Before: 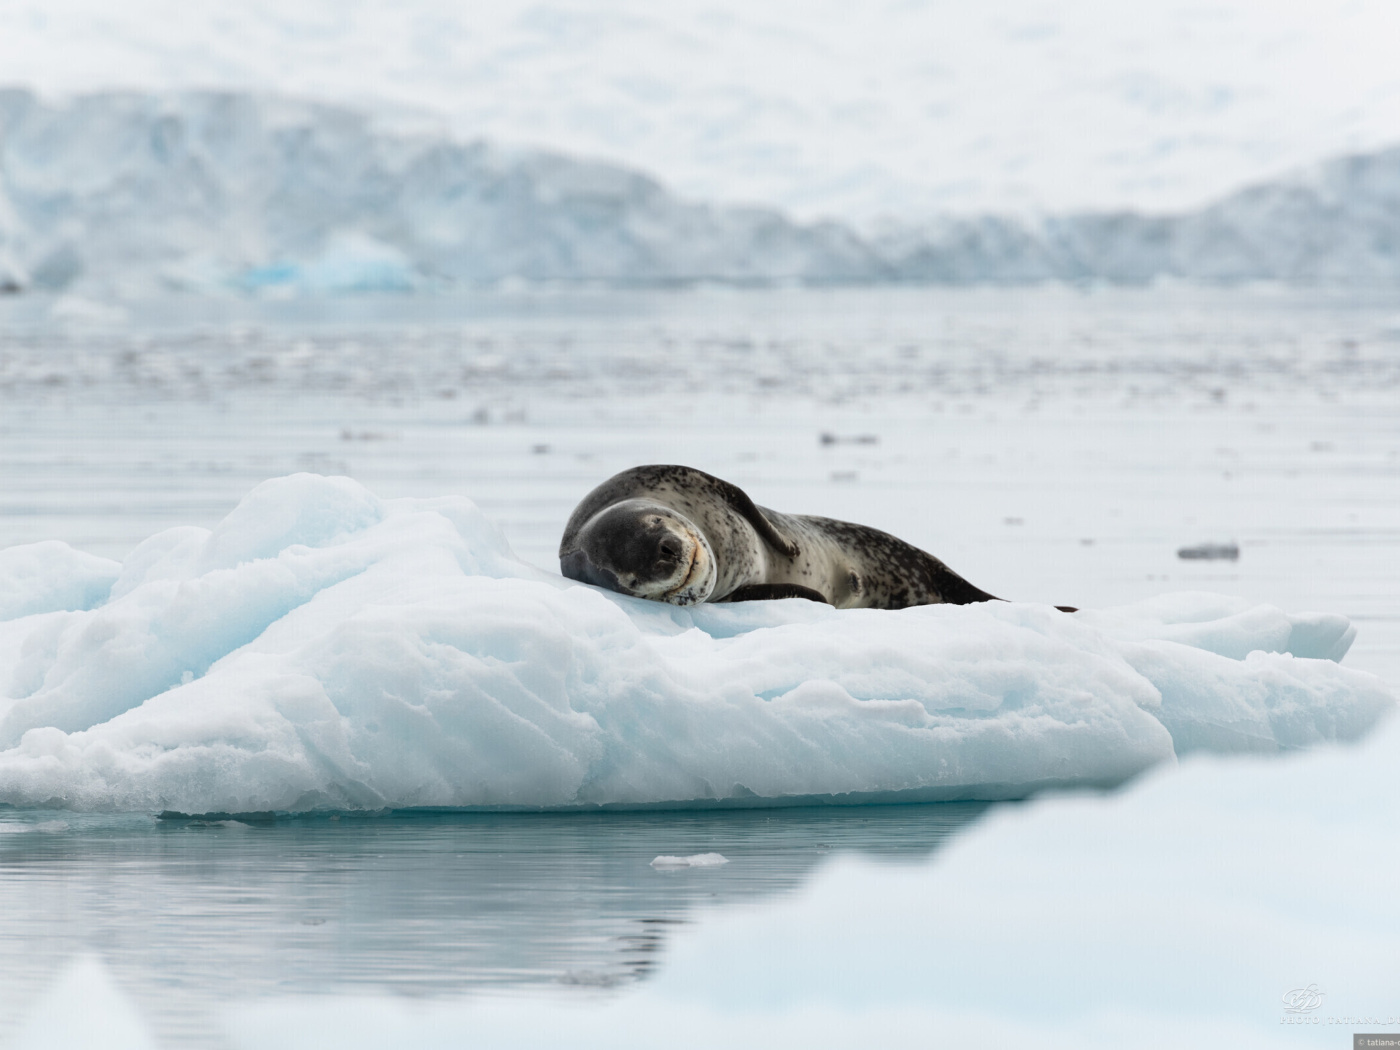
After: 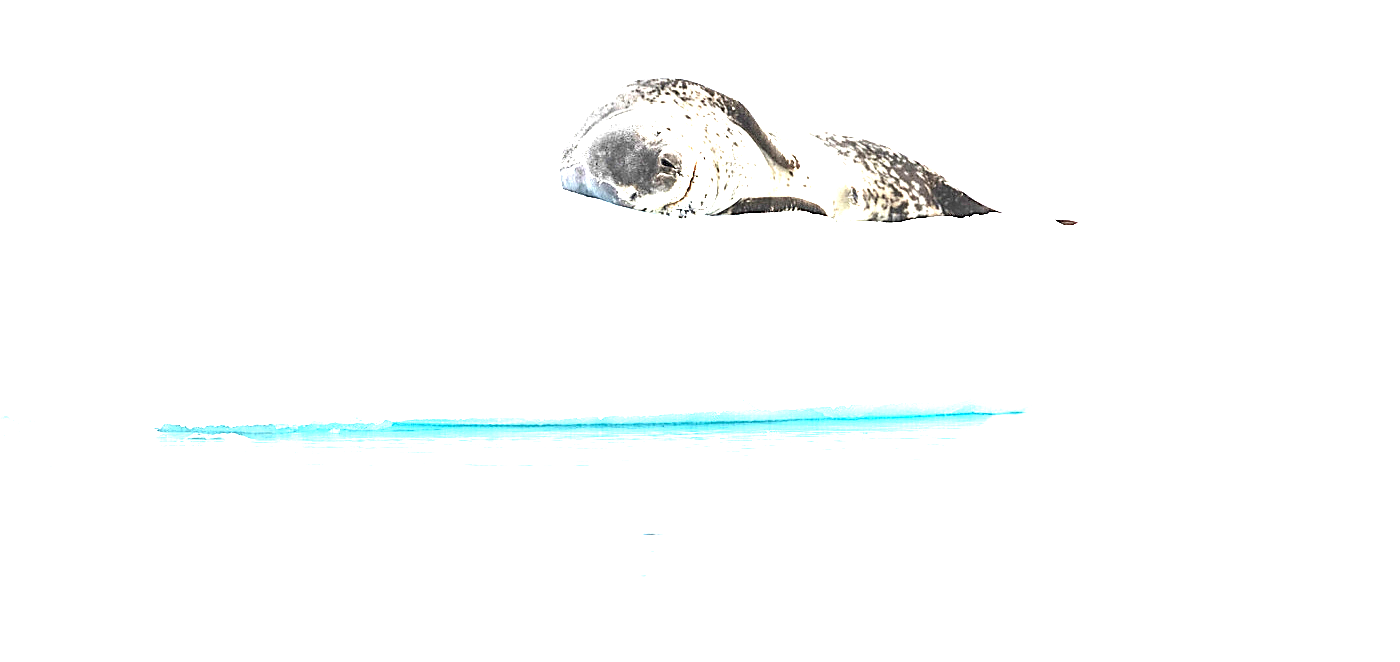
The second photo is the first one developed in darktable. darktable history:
exposure: black level correction 0, exposure 4.067 EV, compensate highlight preservation false
sharpen: radius 1.394, amount 1.254, threshold 0.656
crop and rotate: top 36.874%
